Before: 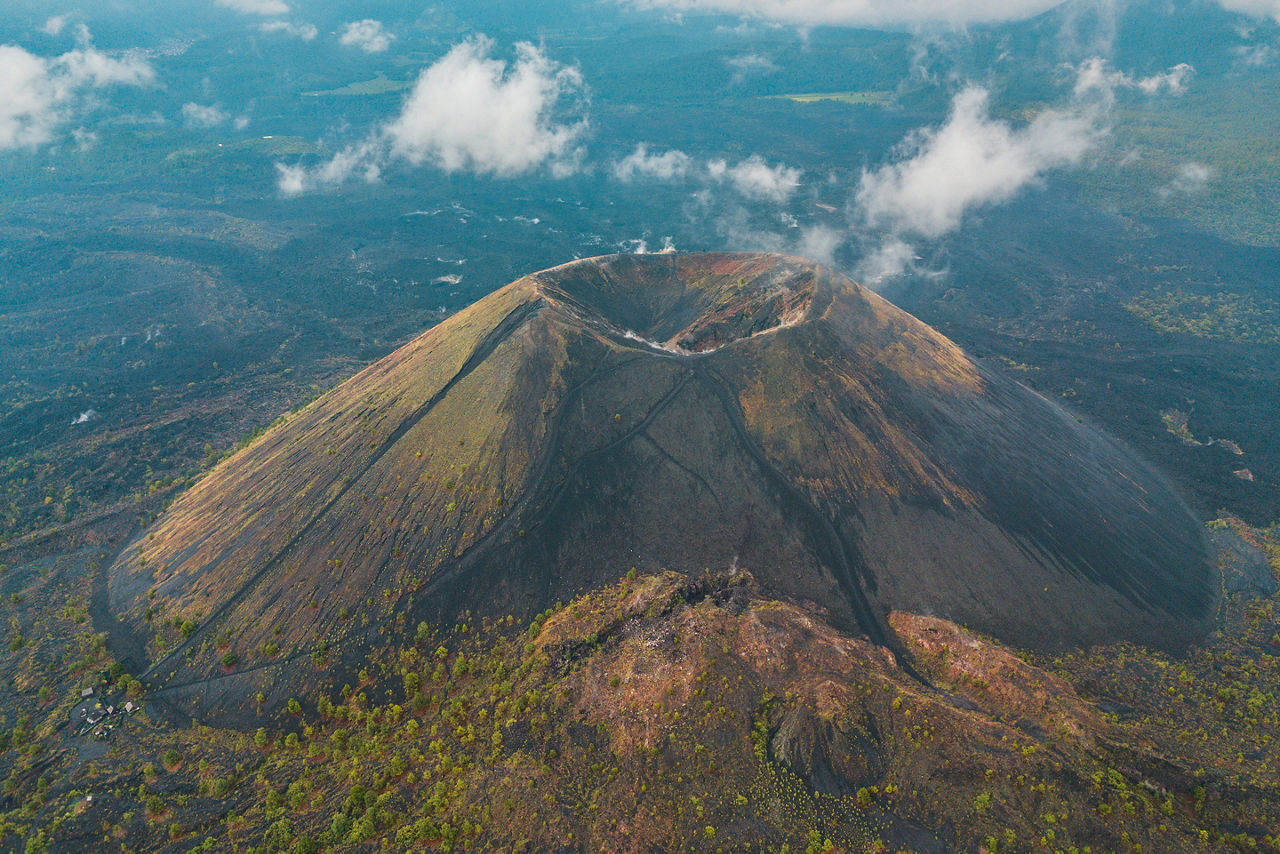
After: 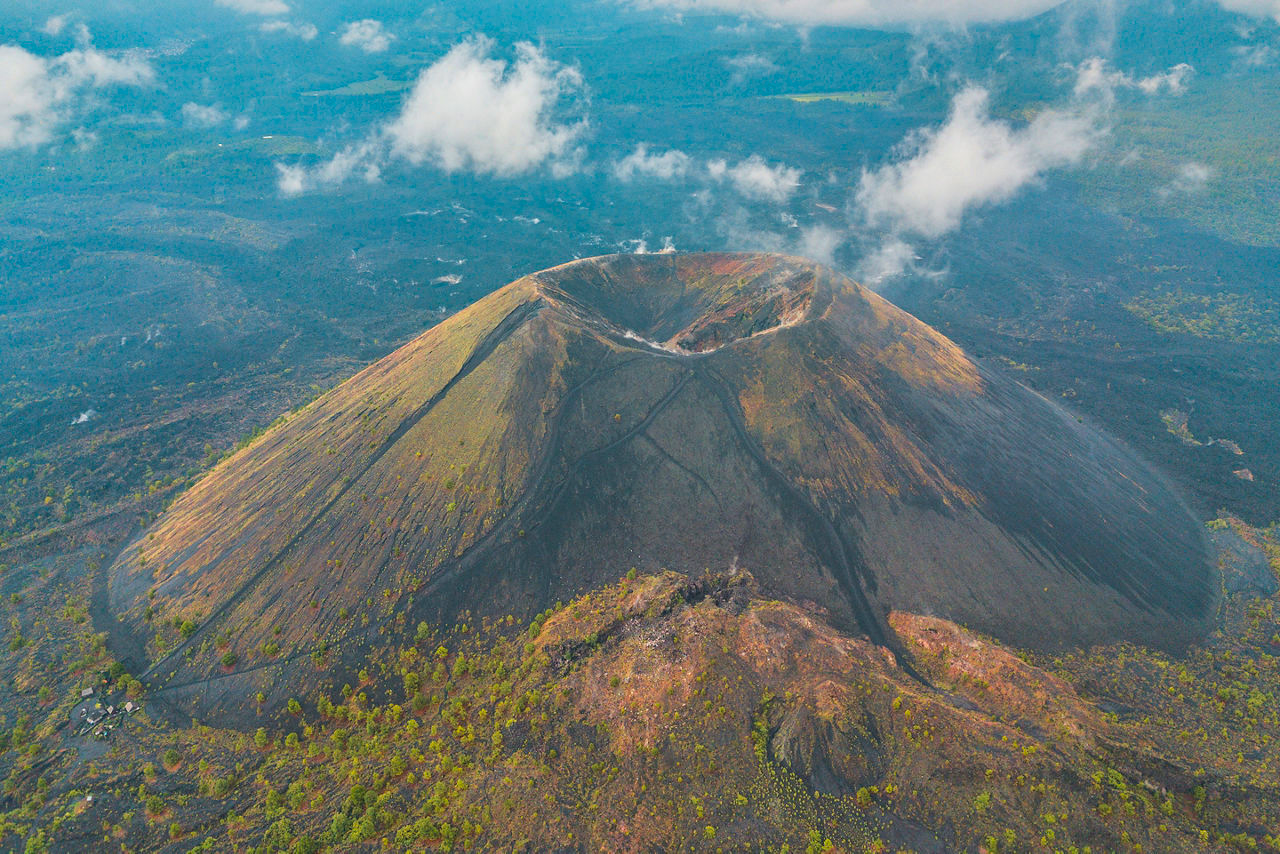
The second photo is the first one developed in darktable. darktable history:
shadows and highlights: low approximation 0.01, soften with gaussian
contrast brightness saturation: brightness 0.088, saturation 0.191
